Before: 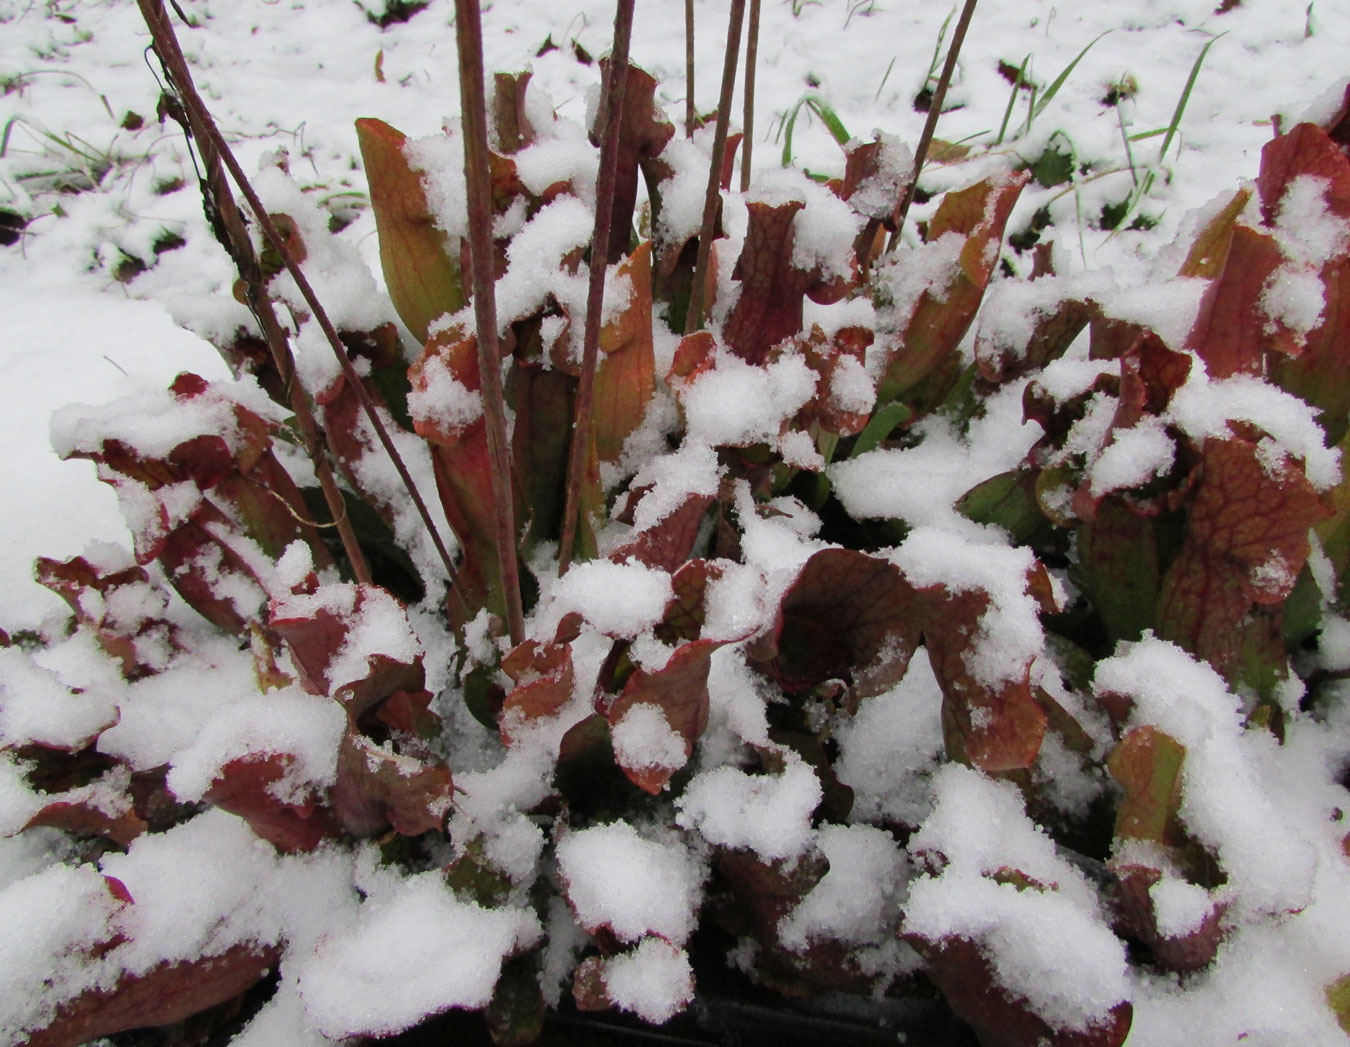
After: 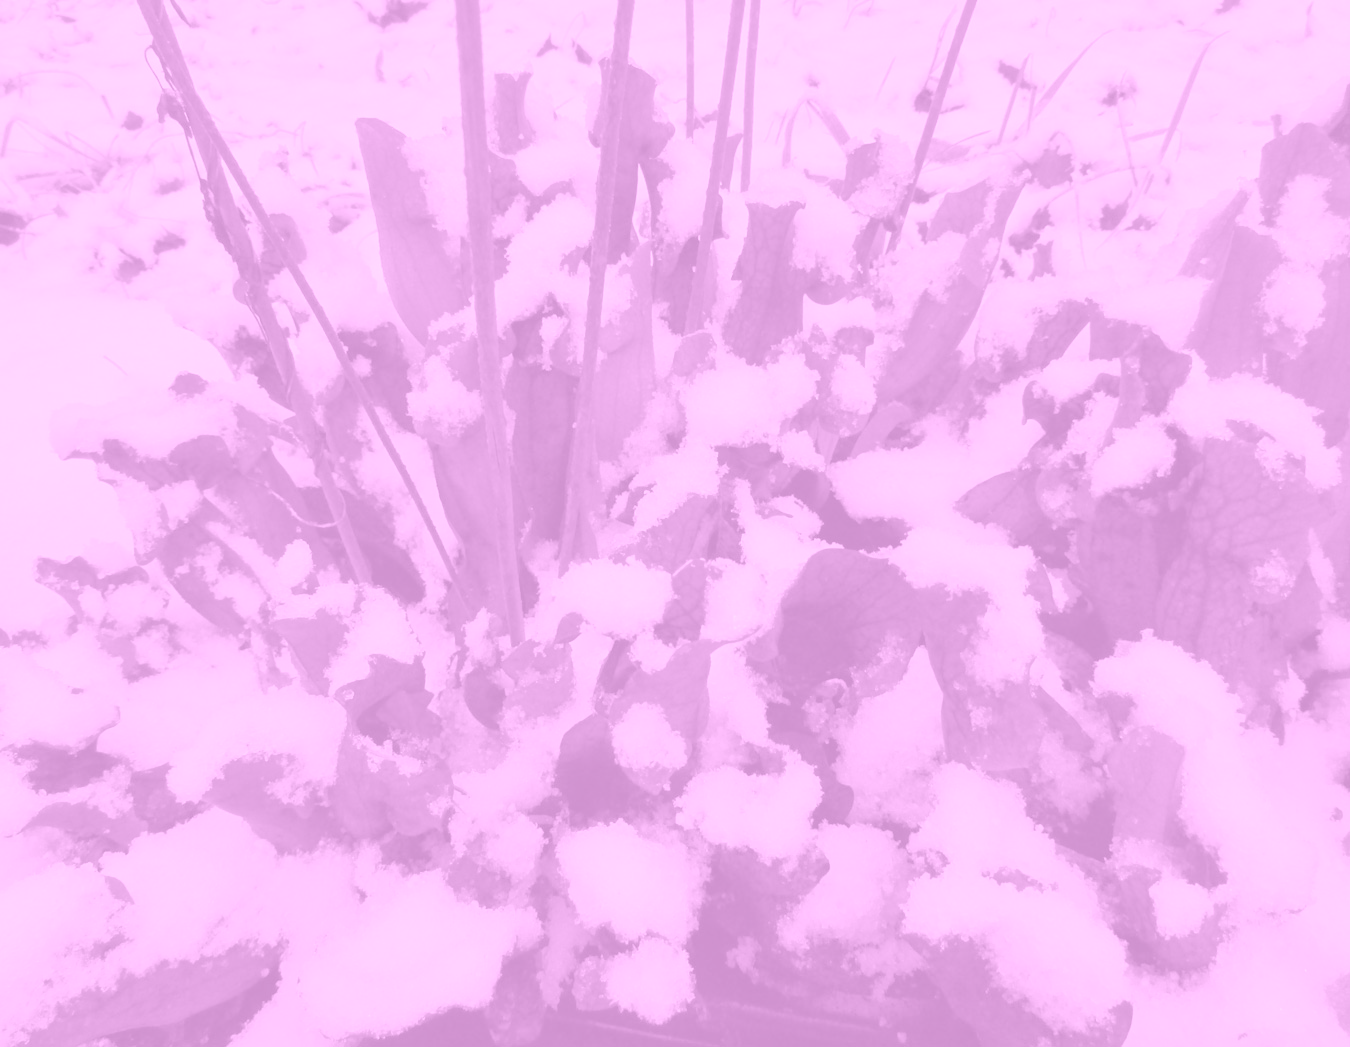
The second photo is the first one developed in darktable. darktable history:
colorize: hue 331.2°, saturation 69%, source mix 30.28%, lightness 69.02%, version 1
shadows and highlights: on, module defaults
